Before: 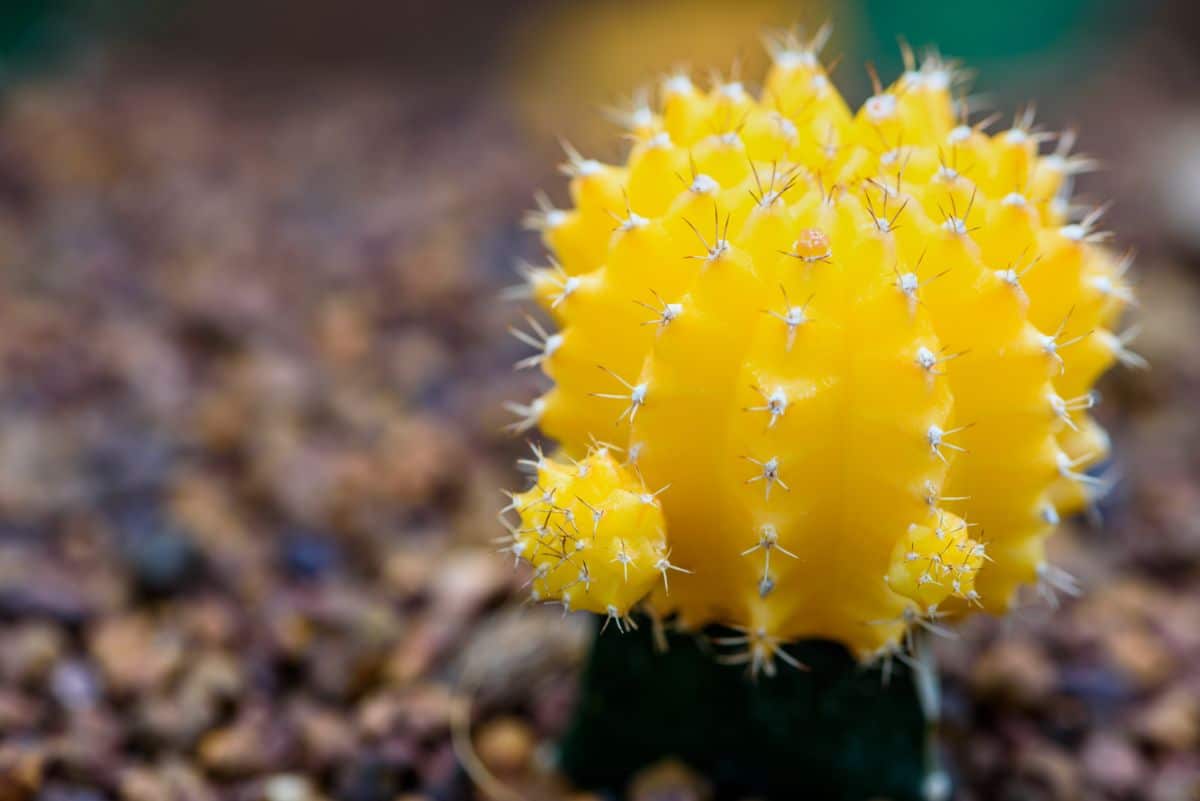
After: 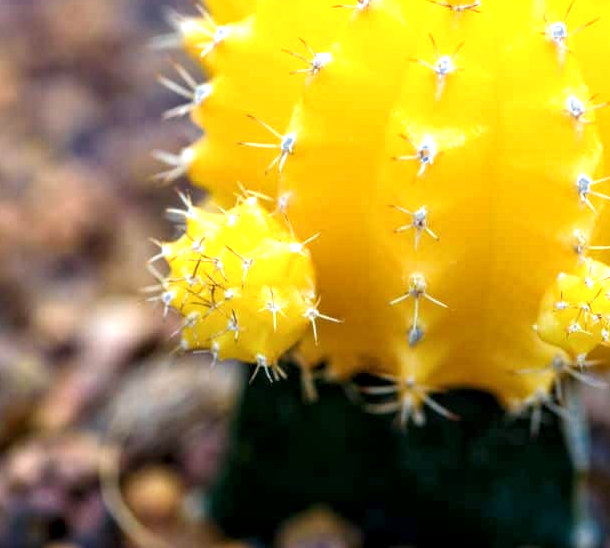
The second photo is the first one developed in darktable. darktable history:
exposure: black level correction 0, exposure 0.694 EV, compensate highlight preservation false
color zones: curves: ch0 [(0, 0.497) (0.143, 0.5) (0.286, 0.5) (0.429, 0.483) (0.571, 0.116) (0.714, -0.006) (0.857, 0.28) (1, 0.497)]
crop and rotate: left 29.325%, top 31.467%, right 19.836%
local contrast: highlights 100%, shadows 102%, detail 131%, midtone range 0.2
